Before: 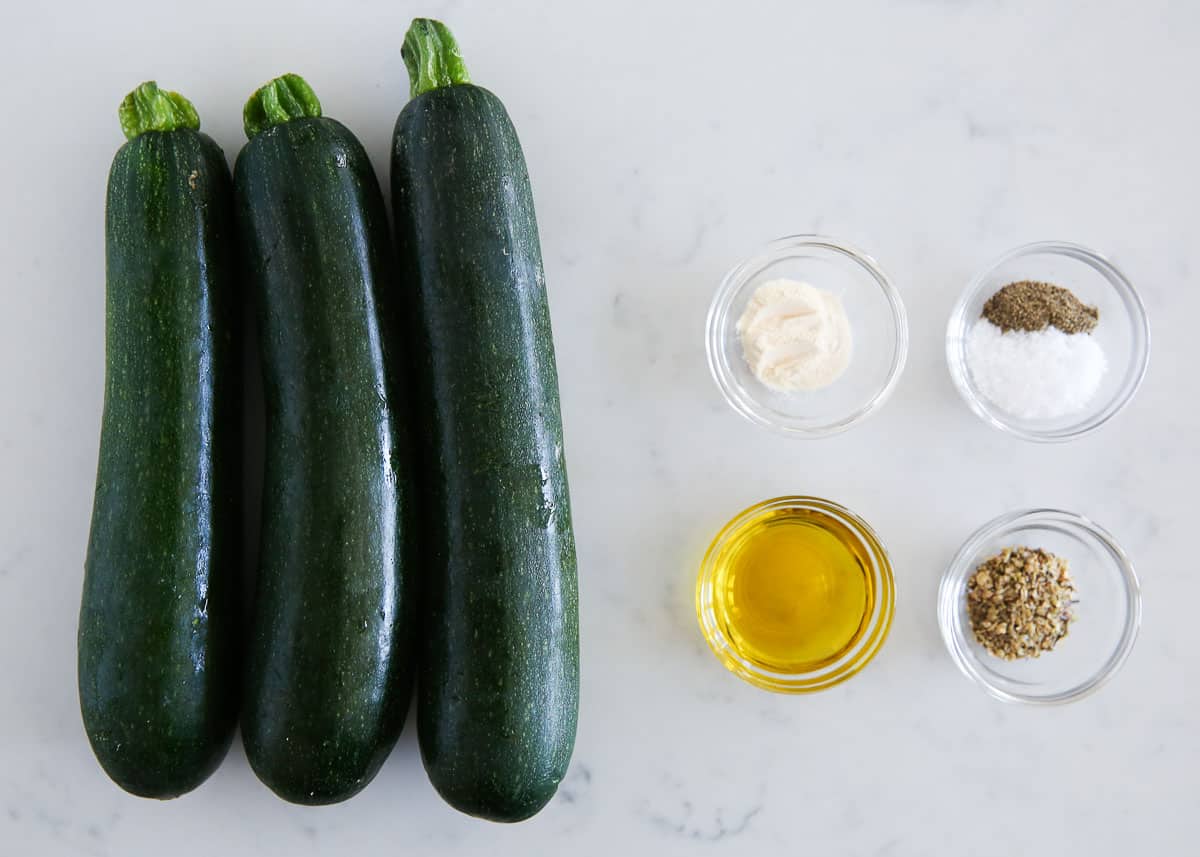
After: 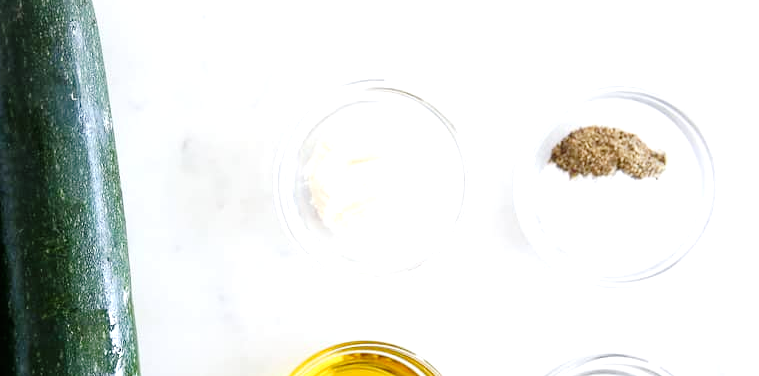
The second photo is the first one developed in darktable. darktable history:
crop: left 36.039%, top 18.087%, right 0.659%, bottom 37.933%
tone curve: curves: ch0 [(0.003, 0) (0.066, 0.023) (0.149, 0.094) (0.264, 0.238) (0.395, 0.421) (0.517, 0.56) (0.688, 0.743) (0.813, 0.846) (1, 1)]; ch1 [(0, 0) (0.164, 0.115) (0.337, 0.332) (0.39, 0.398) (0.464, 0.461) (0.501, 0.5) (0.521, 0.535) (0.571, 0.588) (0.652, 0.681) (0.733, 0.749) (0.811, 0.796) (1, 1)]; ch2 [(0, 0) (0.337, 0.382) (0.464, 0.476) (0.501, 0.502) (0.527, 0.54) (0.556, 0.567) (0.6, 0.59) (0.687, 0.675) (1, 1)], preserve colors none
exposure: black level correction 0, exposure 0.694 EV, compensate highlight preservation false
